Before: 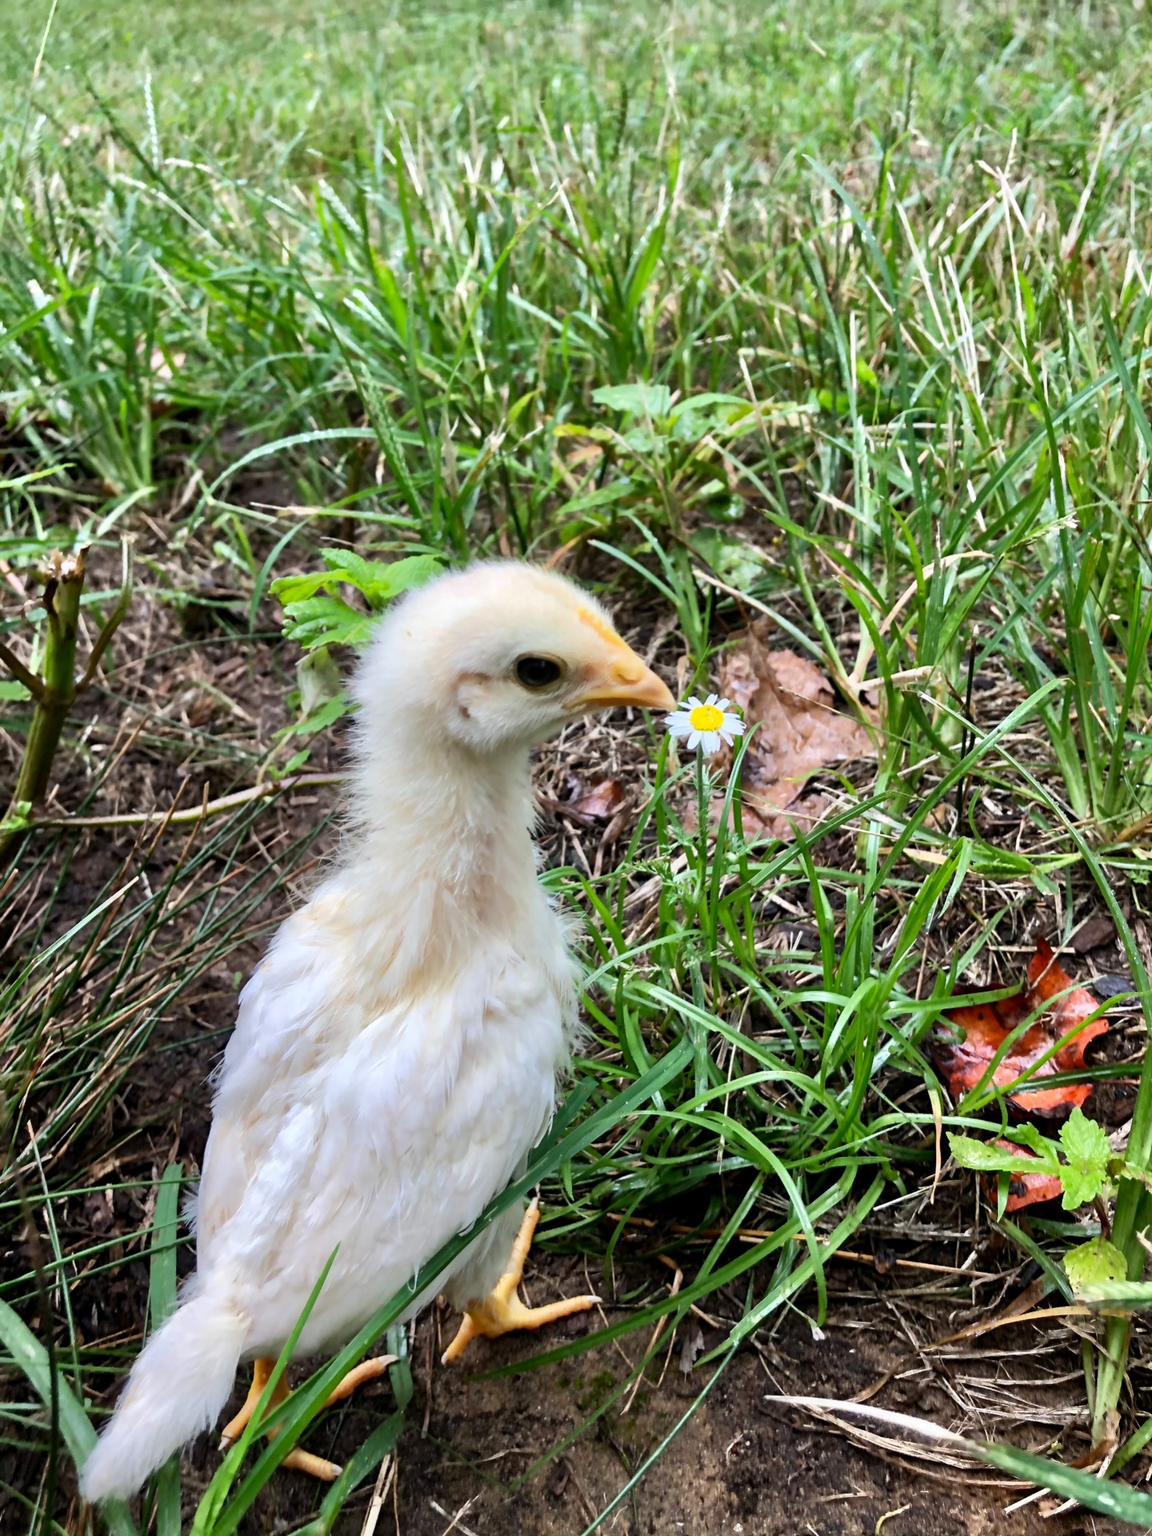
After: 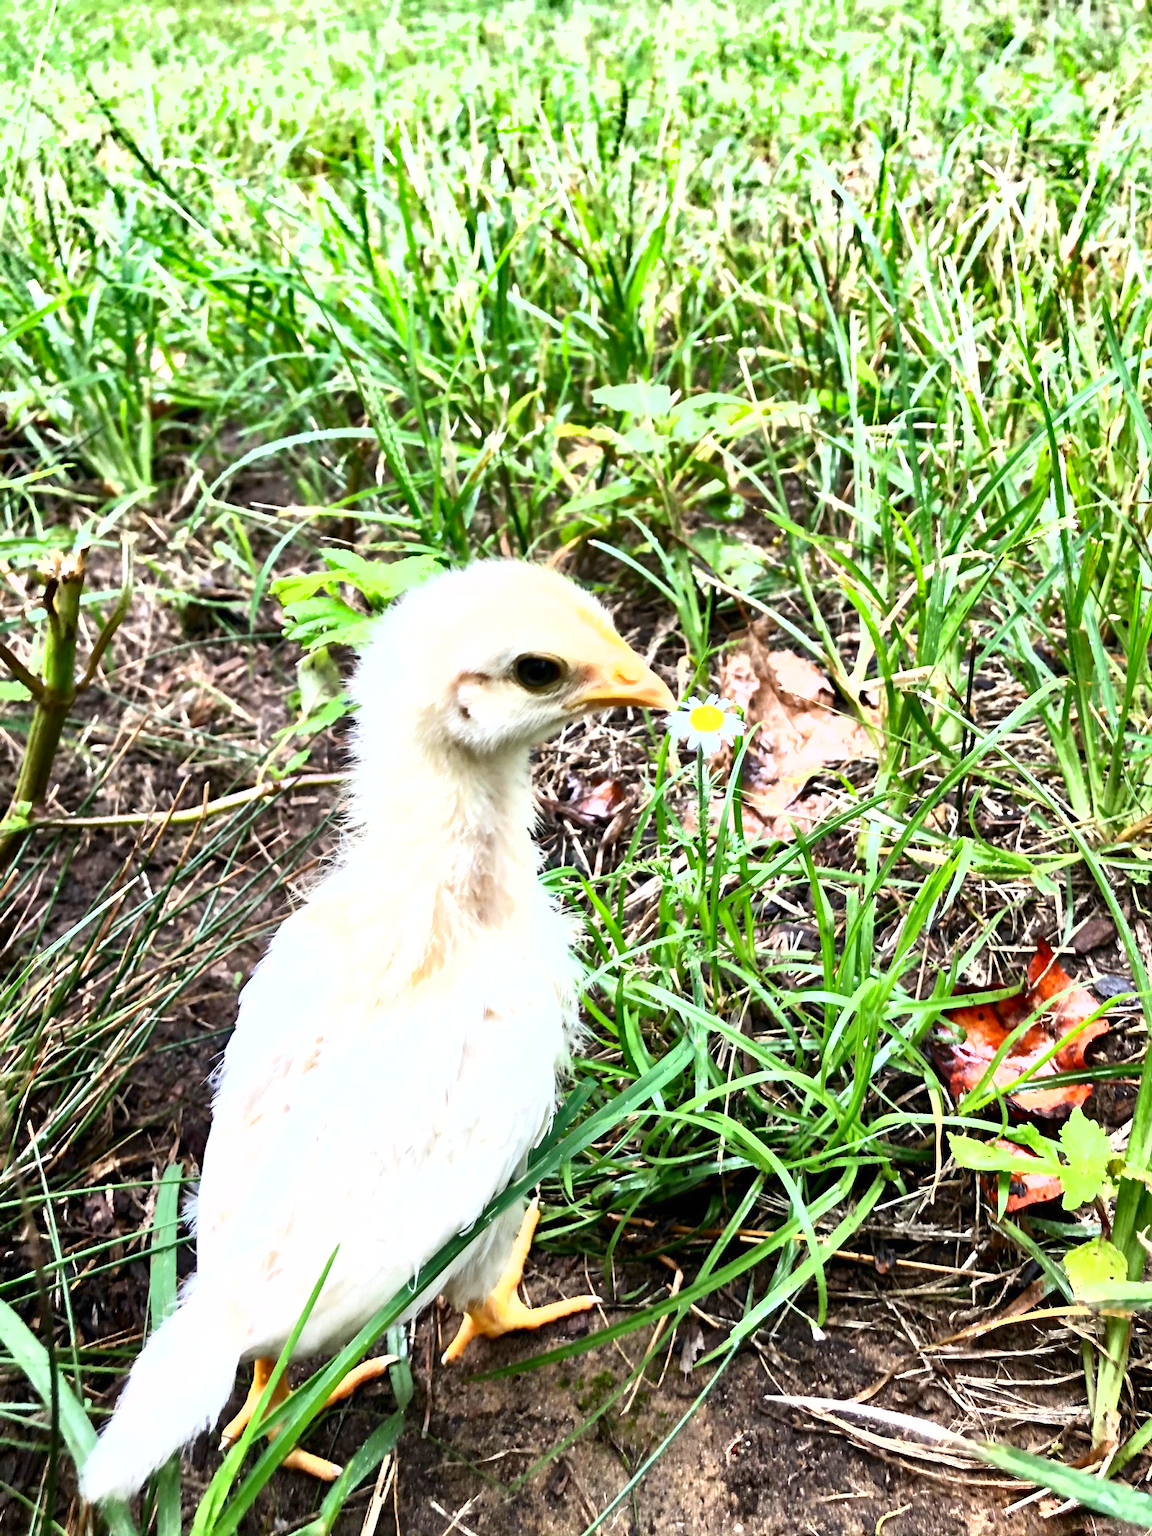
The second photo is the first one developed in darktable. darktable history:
exposure: black level correction 0, exposure 1.2 EV, compensate highlight preservation false
contrast brightness saturation: contrast 0.139
shadows and highlights: low approximation 0.01, soften with gaussian
